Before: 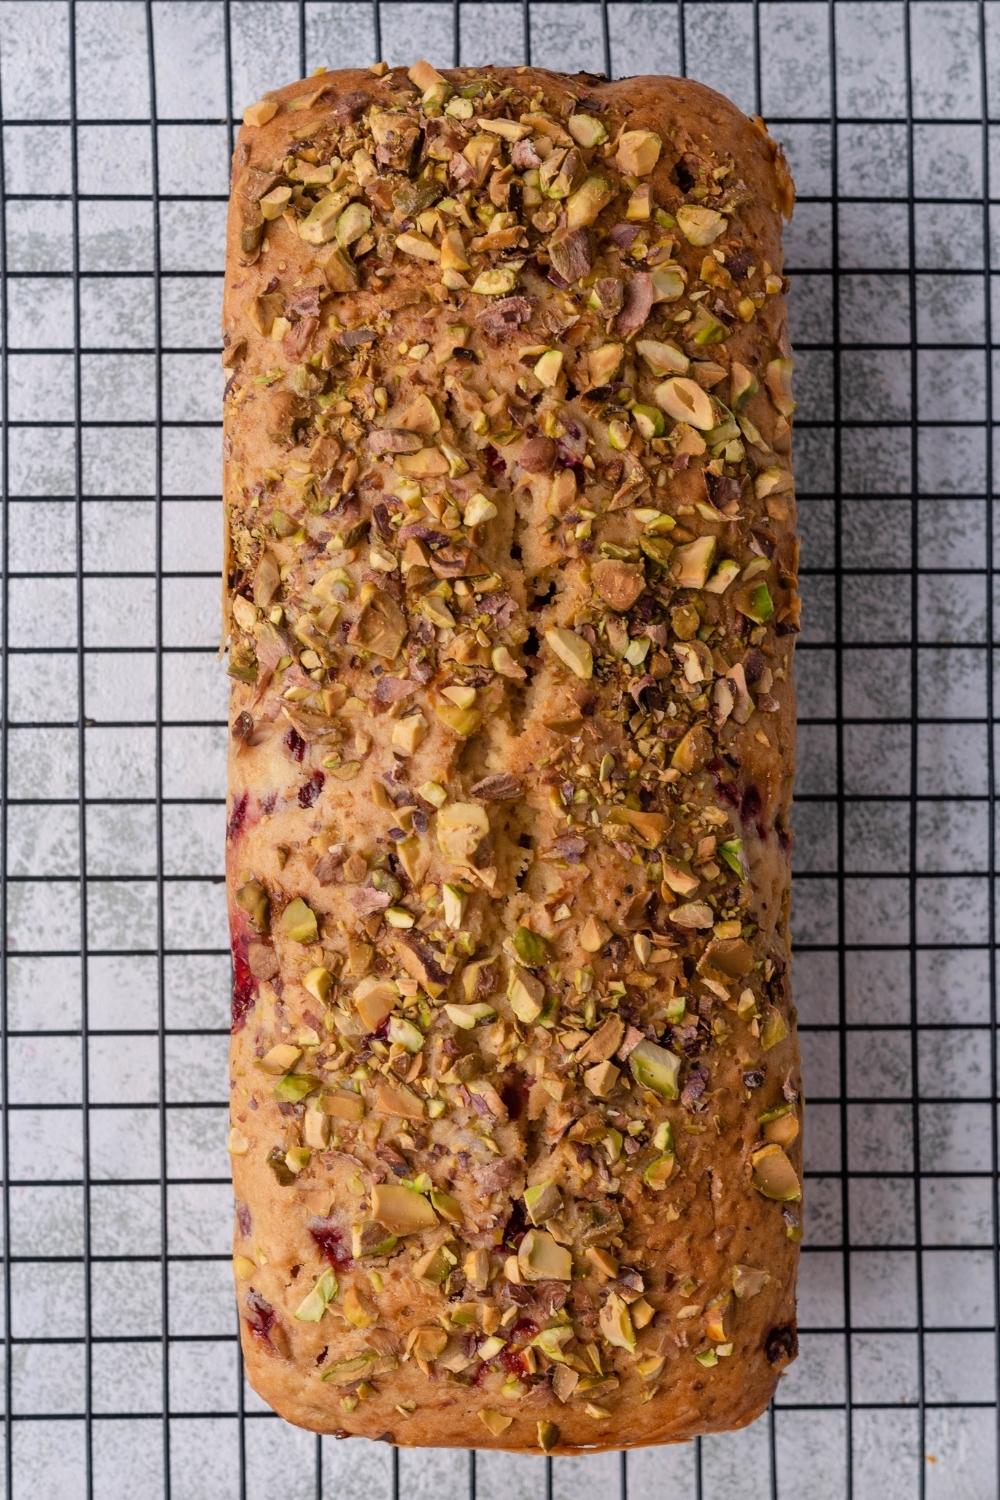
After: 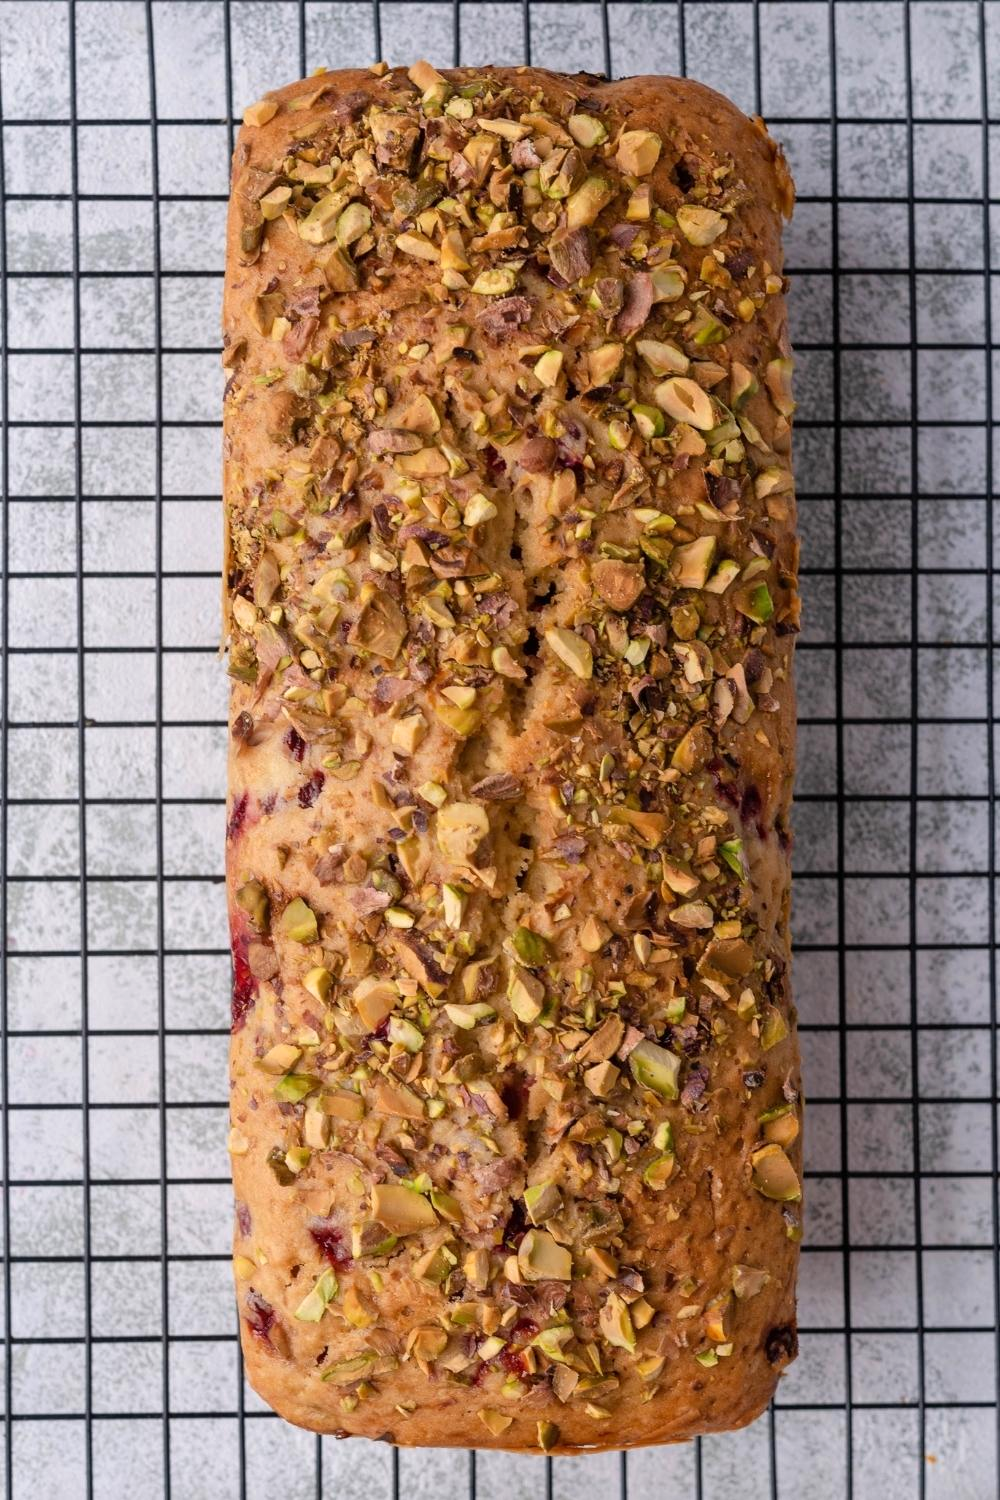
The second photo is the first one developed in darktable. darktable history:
exposure: exposure 0.129 EV, compensate highlight preservation false
